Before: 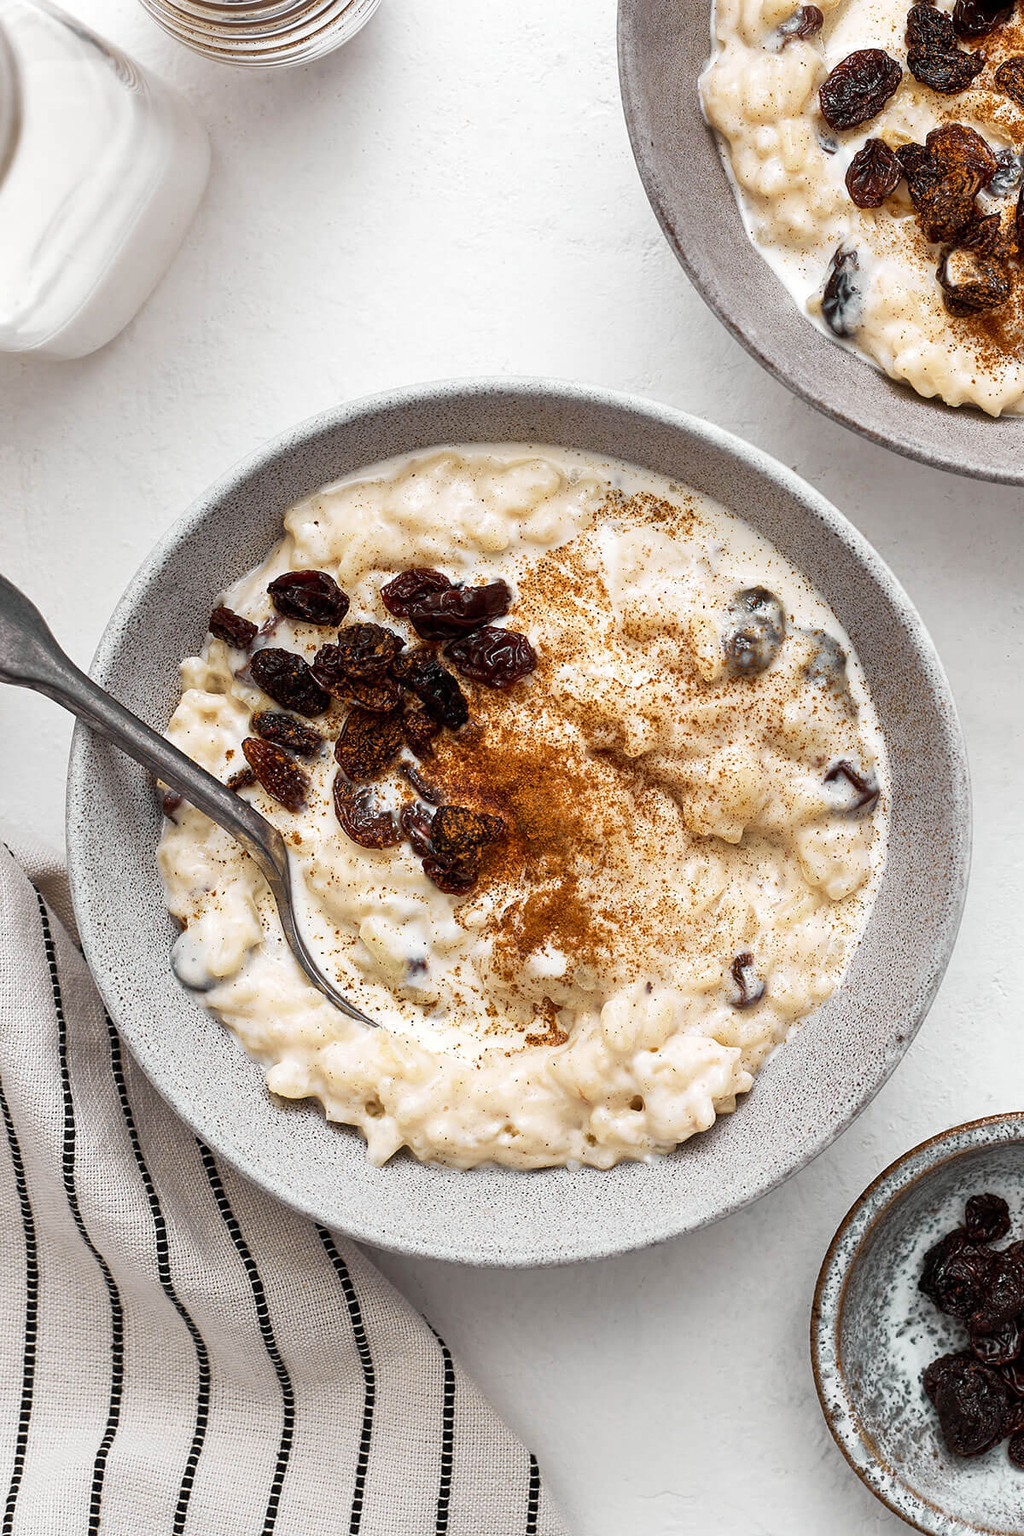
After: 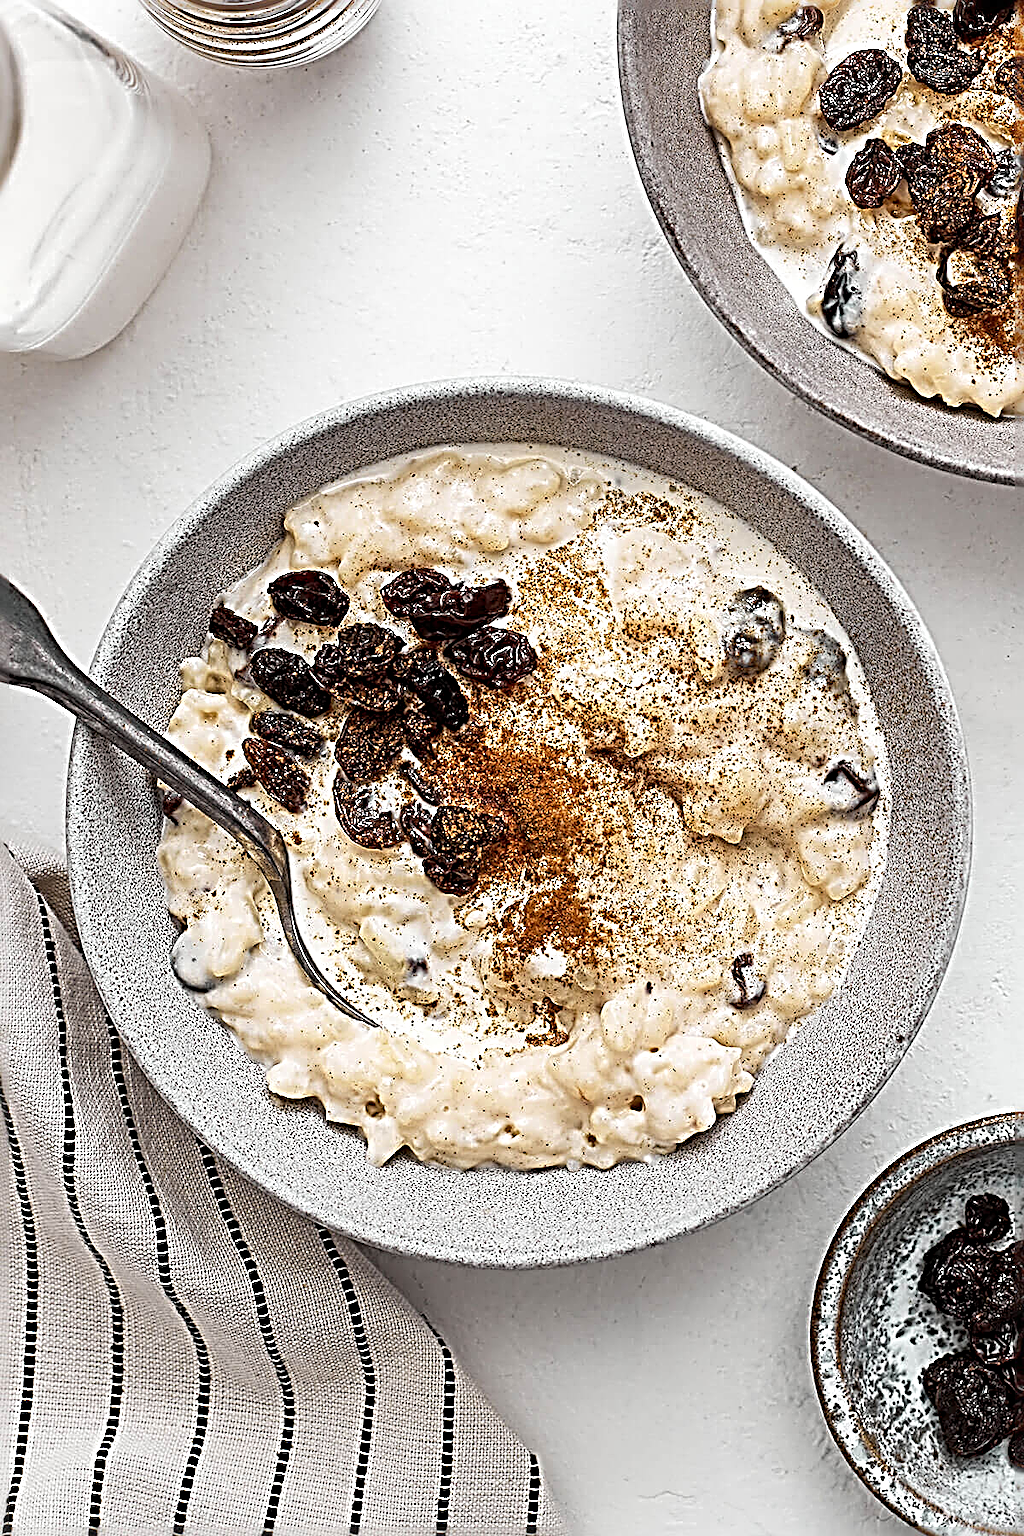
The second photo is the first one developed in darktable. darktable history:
sharpen: radius 4.009, amount 2
